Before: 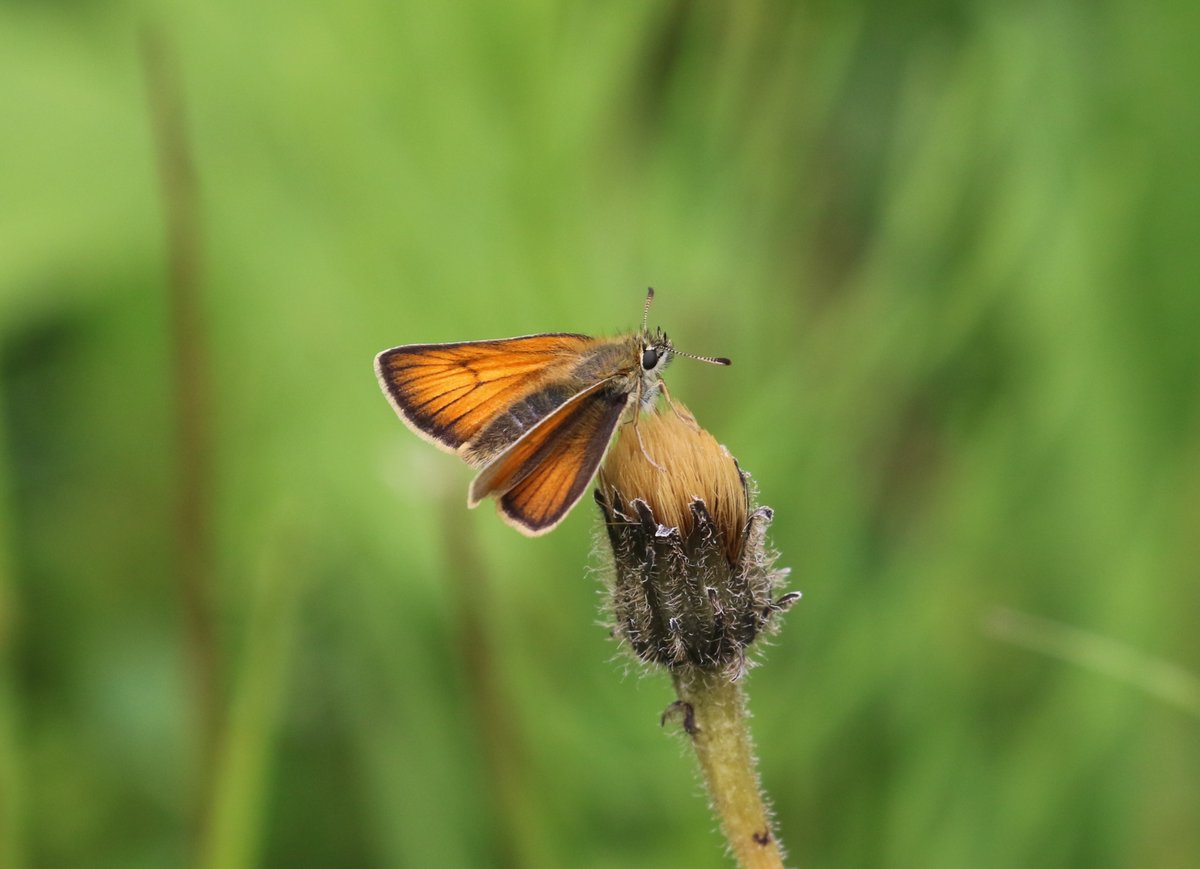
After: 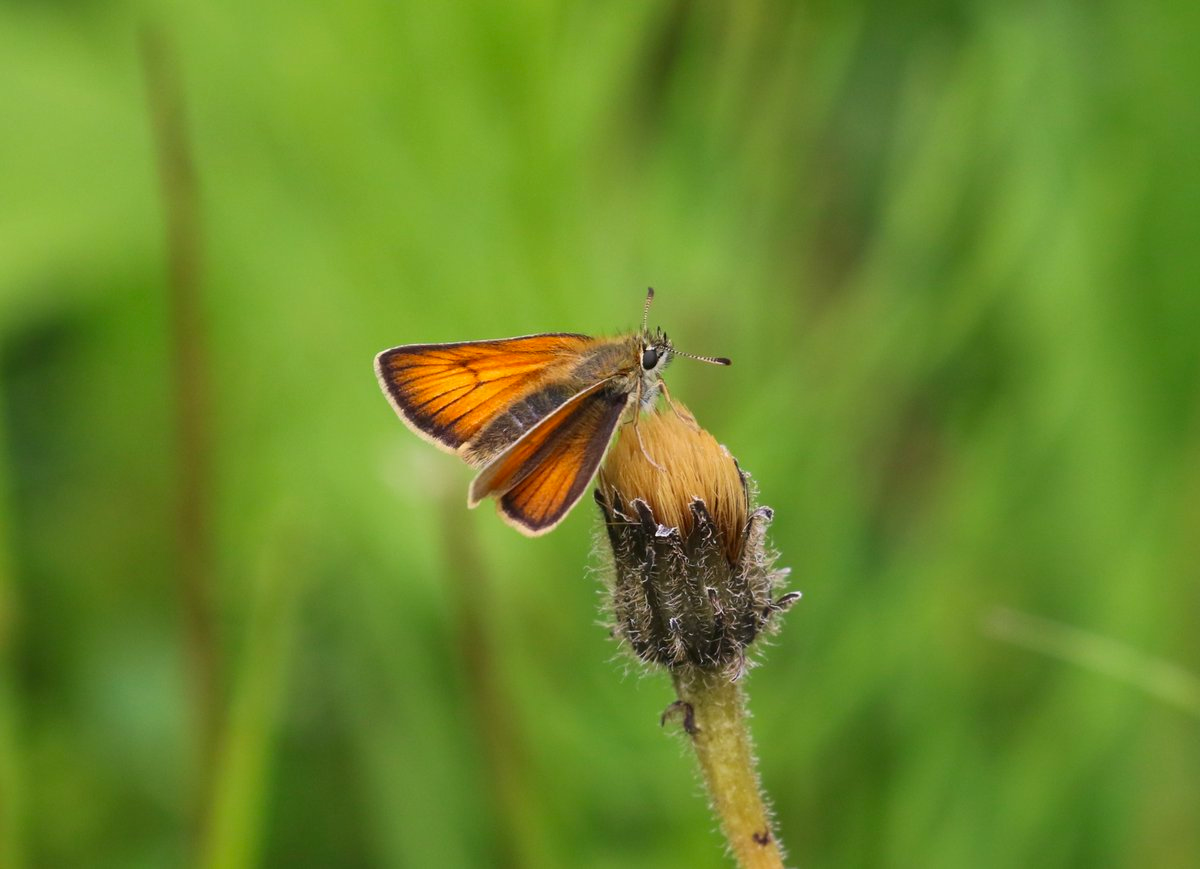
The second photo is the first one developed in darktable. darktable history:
shadows and highlights: shadows color adjustment 98.01%, highlights color adjustment 59.2%, low approximation 0.01, soften with gaussian
contrast brightness saturation: saturation 0.181
